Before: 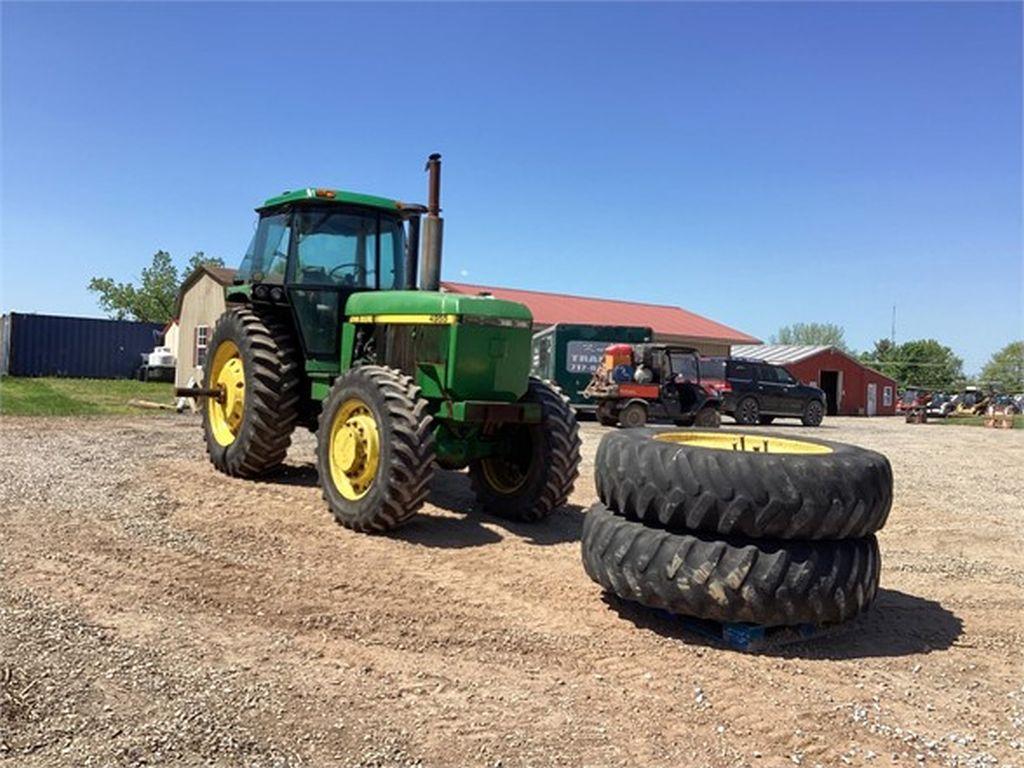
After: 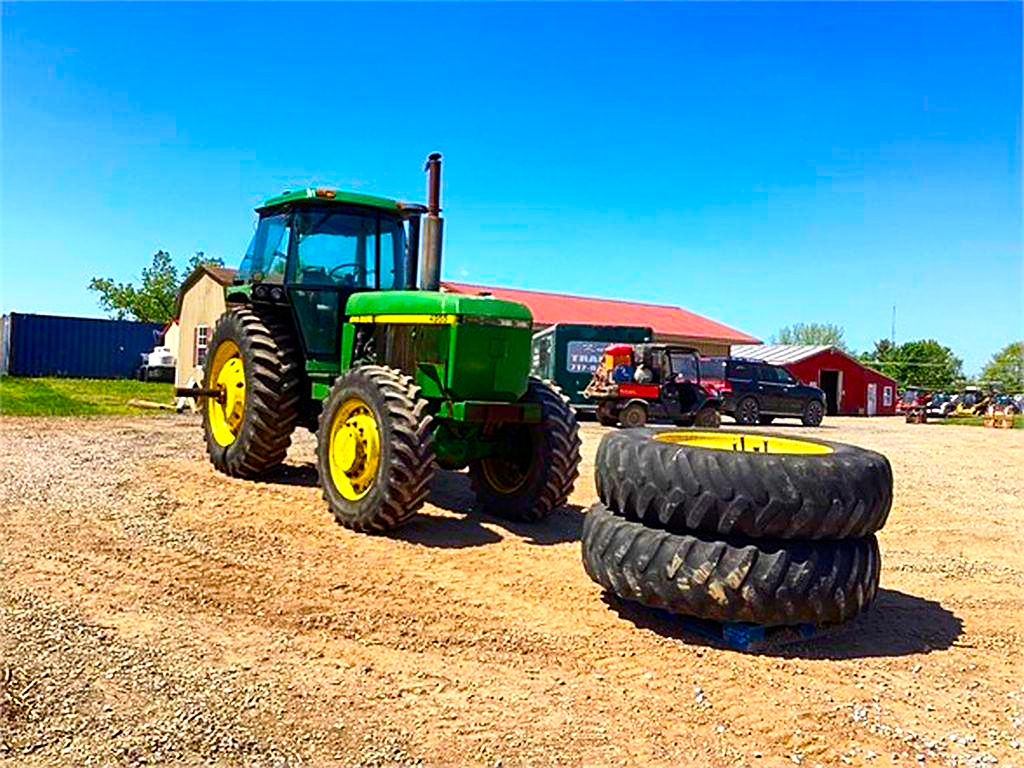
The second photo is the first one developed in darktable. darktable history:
sharpen: on, module defaults
contrast brightness saturation: contrast 0.183, saturation 0.307
color balance rgb: shadows lift › hue 85.21°, highlights gain › chroma 0.232%, highlights gain › hue 332.95°, perceptual saturation grading › global saturation 37.183%, perceptual saturation grading › shadows 35.487%, global vibrance 20%
exposure: exposure 0.292 EV, compensate highlight preservation false
